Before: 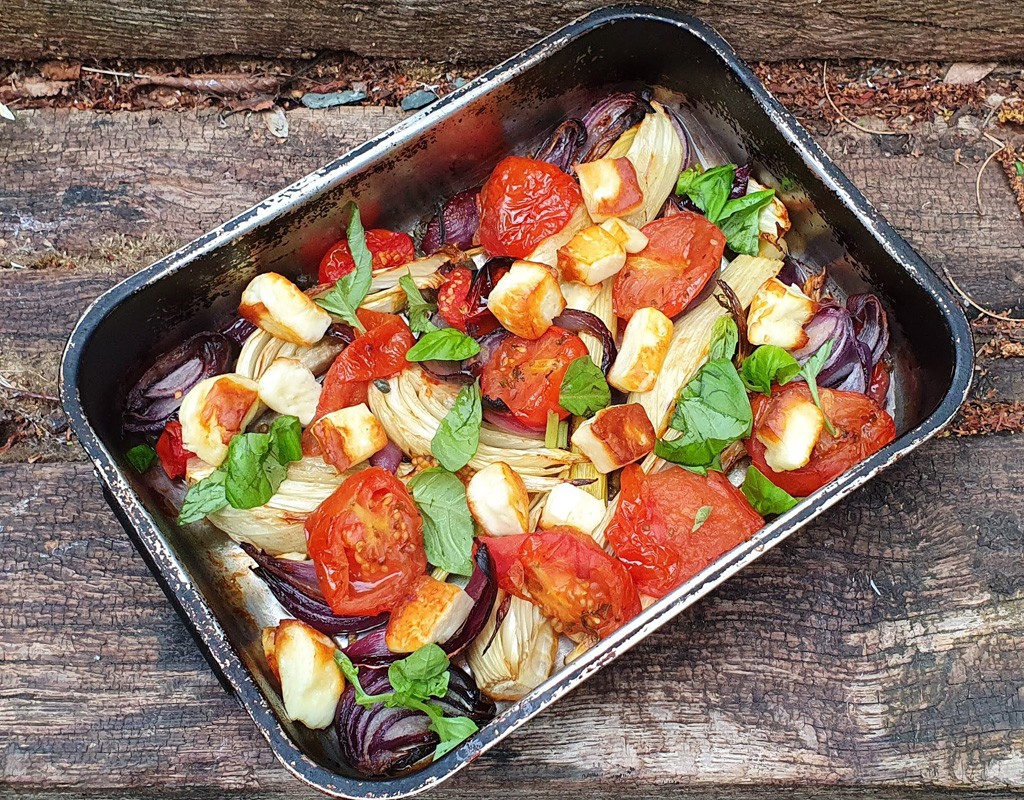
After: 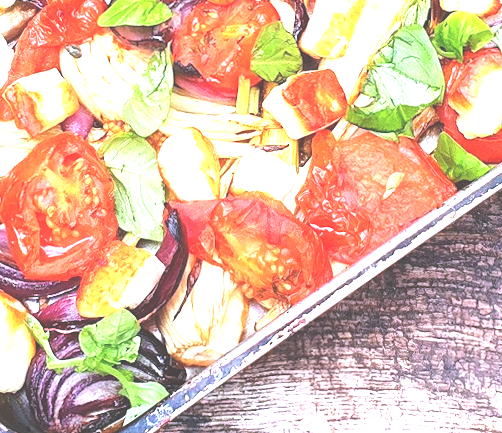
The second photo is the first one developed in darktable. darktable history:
exposure: black level correction -0.023, exposure 1.397 EV, compensate highlight preservation false
crop: left 29.672%, top 41.786%, right 20.851%, bottom 3.487%
rotate and perspective: rotation 0.192°, lens shift (horizontal) -0.015, crop left 0.005, crop right 0.996, crop top 0.006, crop bottom 0.99
white balance: red 1.066, blue 1.119
